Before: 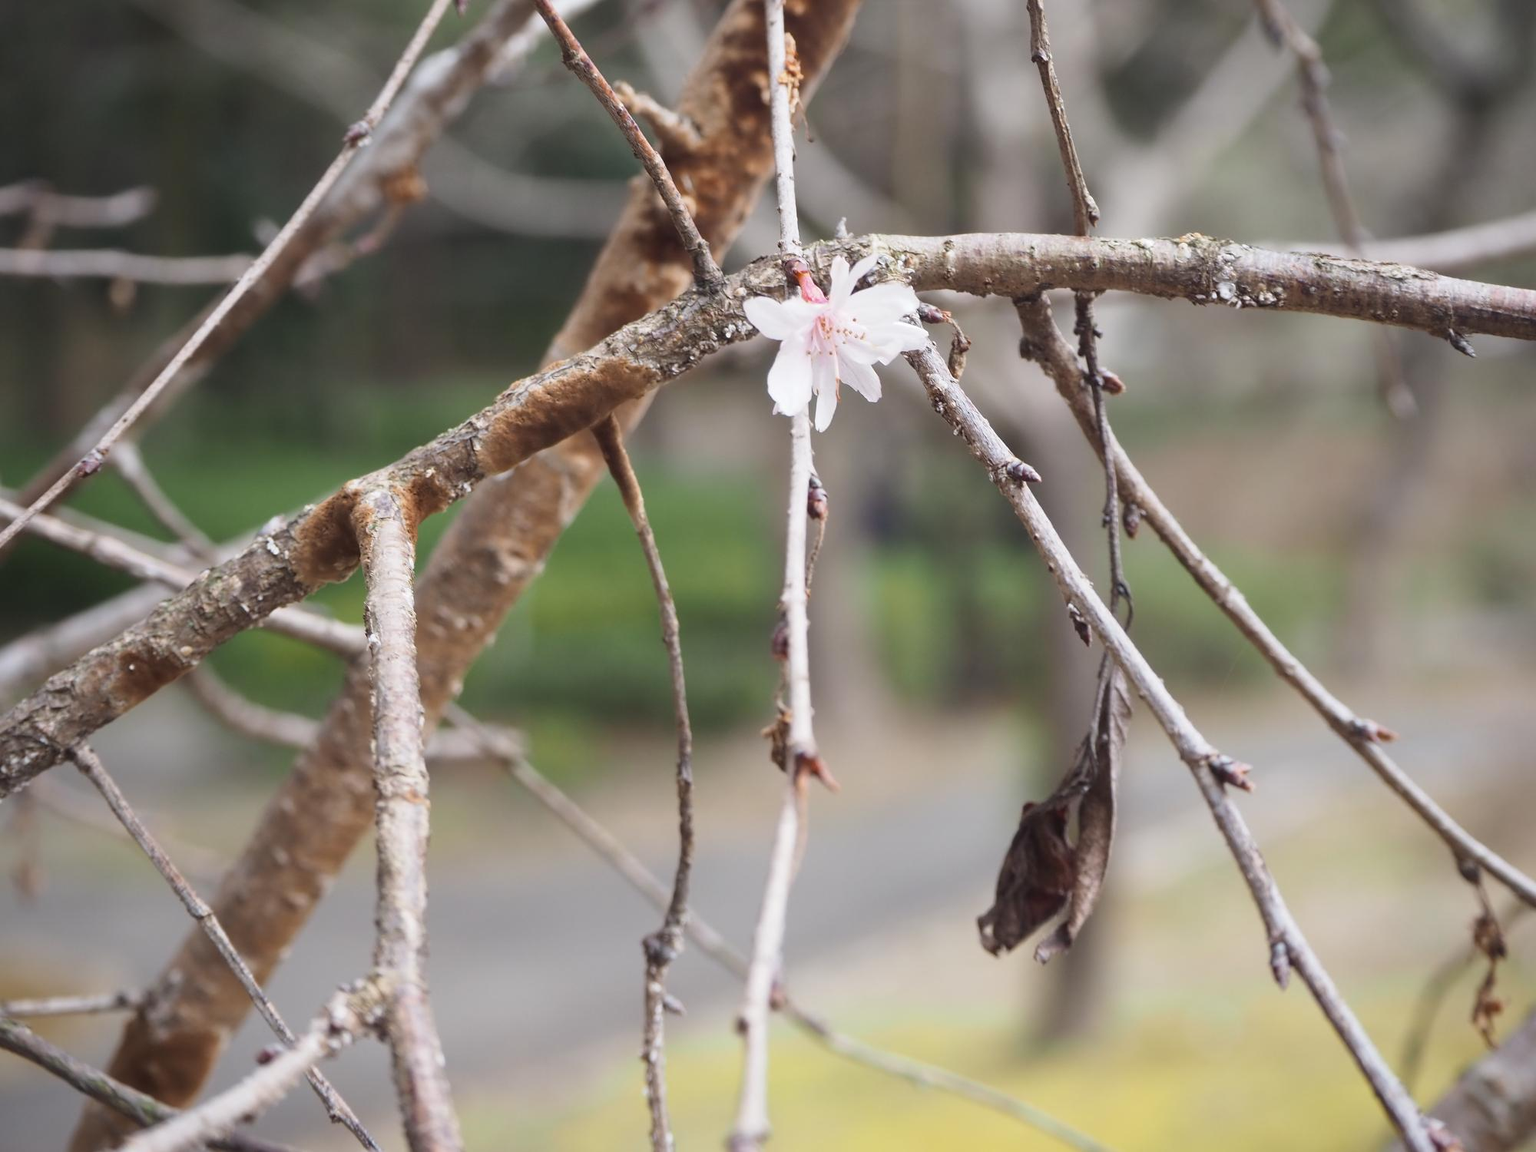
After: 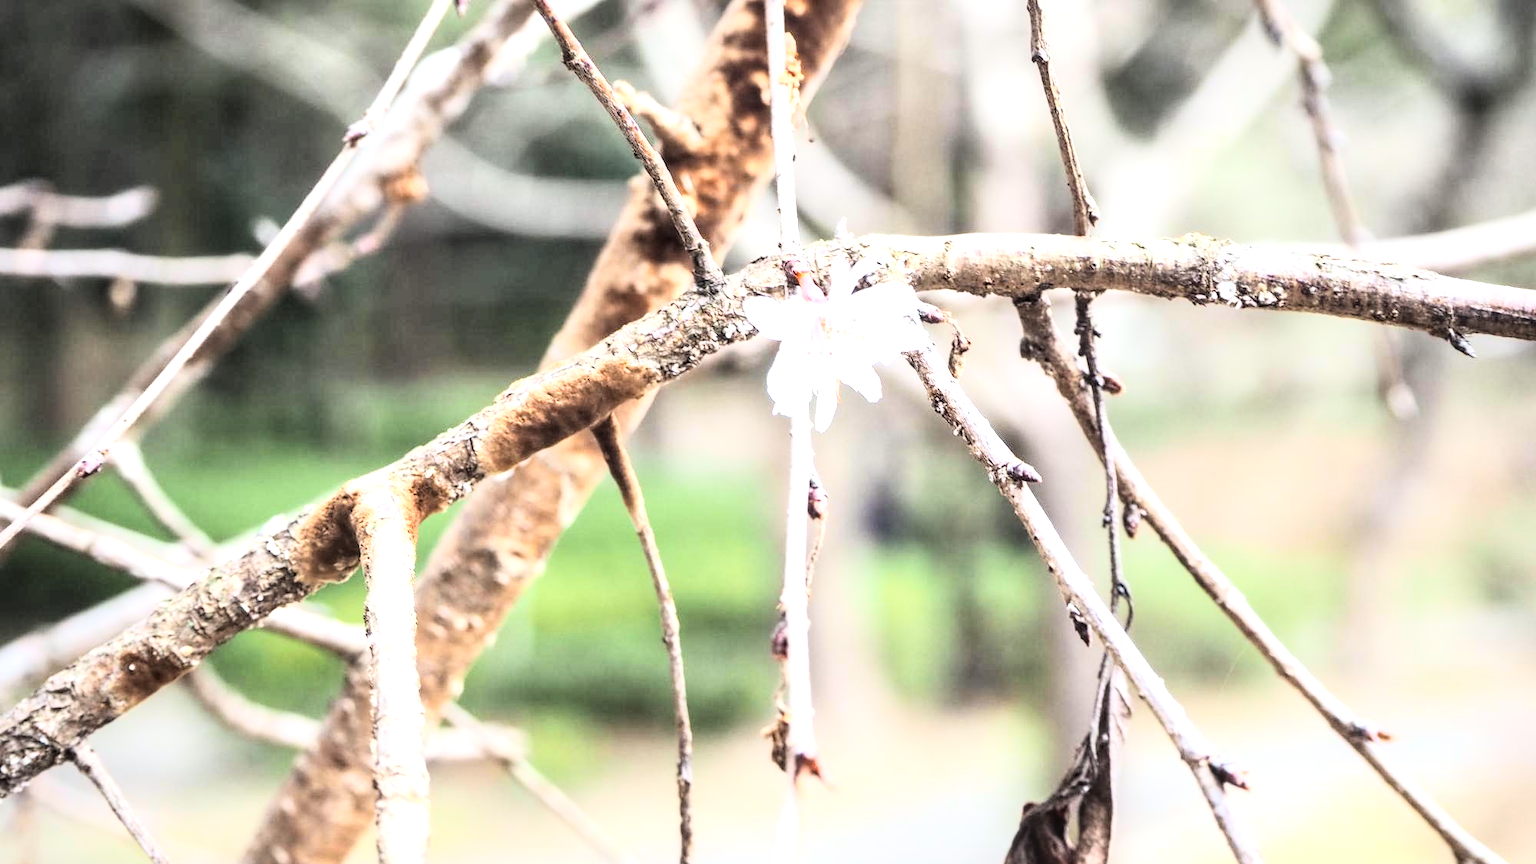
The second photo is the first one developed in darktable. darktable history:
color correction: saturation 0.98
local contrast: highlights 61%, detail 143%, midtone range 0.428
rgb curve: curves: ch0 [(0, 0) (0.21, 0.15) (0.24, 0.21) (0.5, 0.75) (0.75, 0.96) (0.89, 0.99) (1, 1)]; ch1 [(0, 0.02) (0.21, 0.13) (0.25, 0.2) (0.5, 0.67) (0.75, 0.9) (0.89, 0.97) (1, 1)]; ch2 [(0, 0.02) (0.21, 0.13) (0.25, 0.2) (0.5, 0.67) (0.75, 0.9) (0.89, 0.97) (1, 1)], compensate middle gray true
white balance: red 0.978, blue 0.999
exposure: black level correction 0, exposure 0.6 EV, compensate exposure bias true, compensate highlight preservation false
crop: bottom 24.967%
